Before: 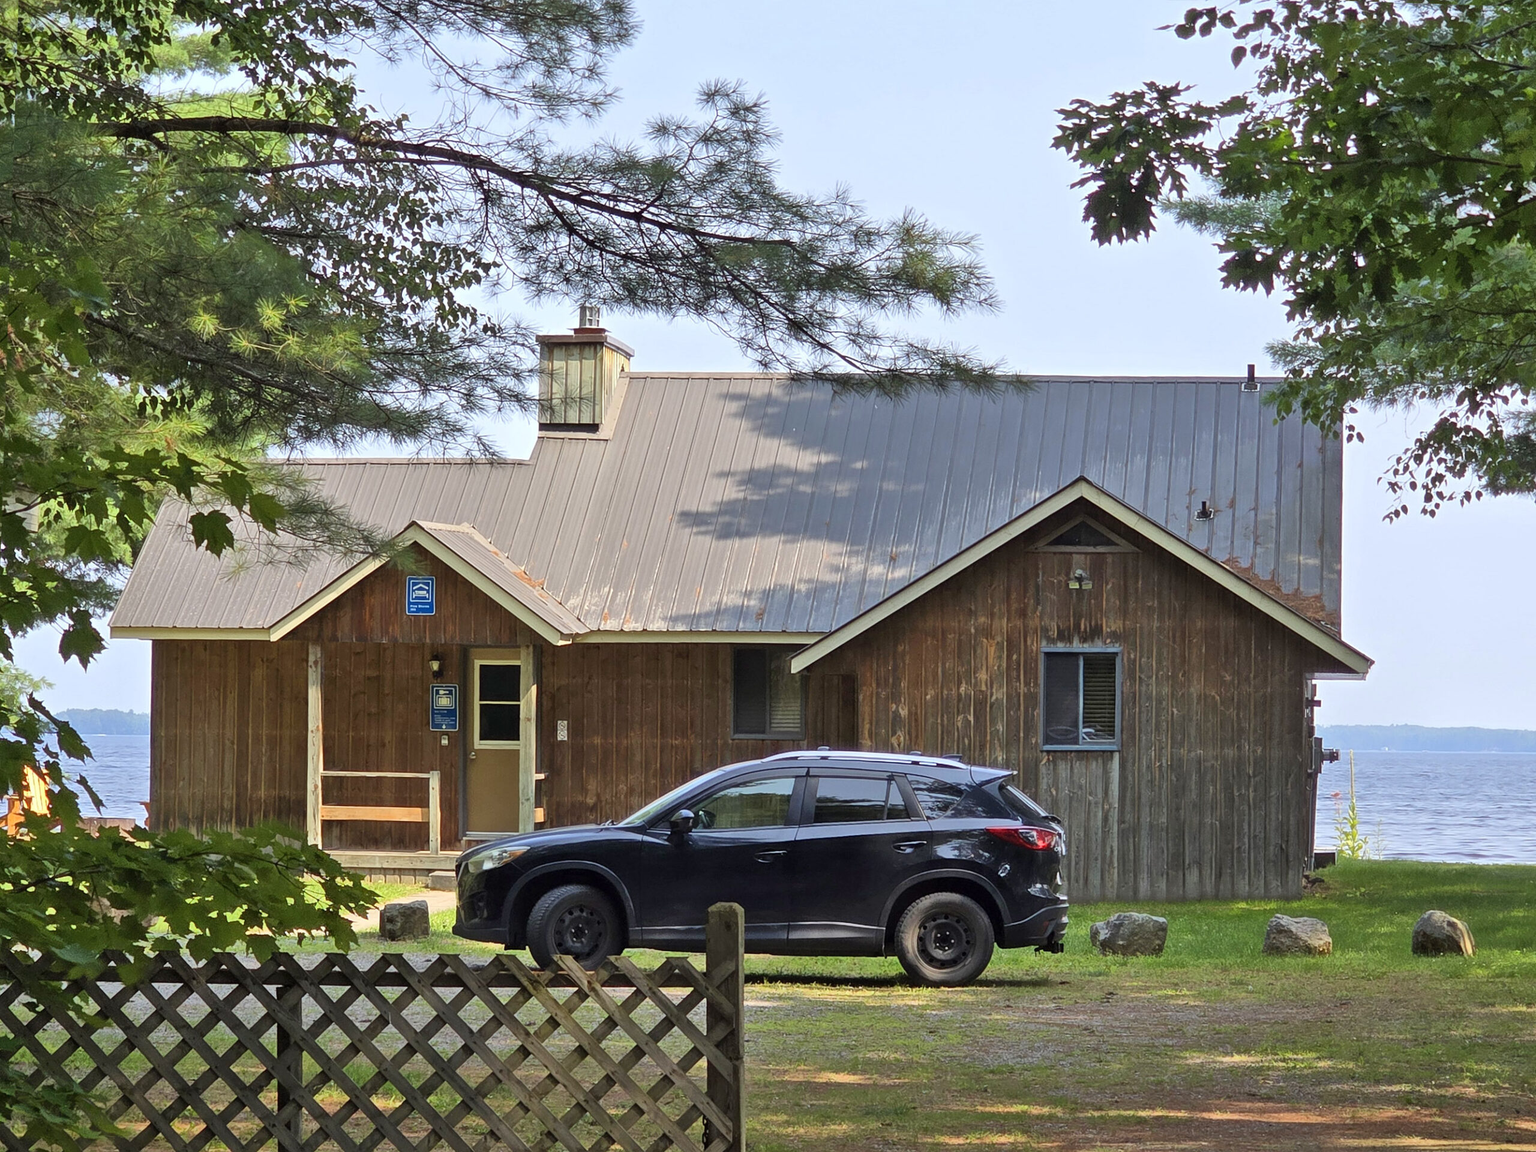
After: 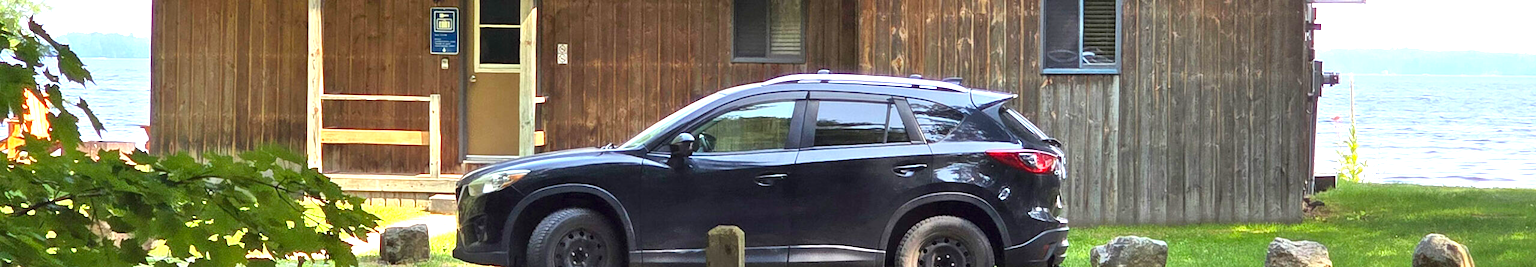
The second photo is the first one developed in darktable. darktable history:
exposure: black level correction 0, exposure 1.095 EV, compensate highlight preservation false
crop and rotate: top 58.795%, bottom 17.98%
